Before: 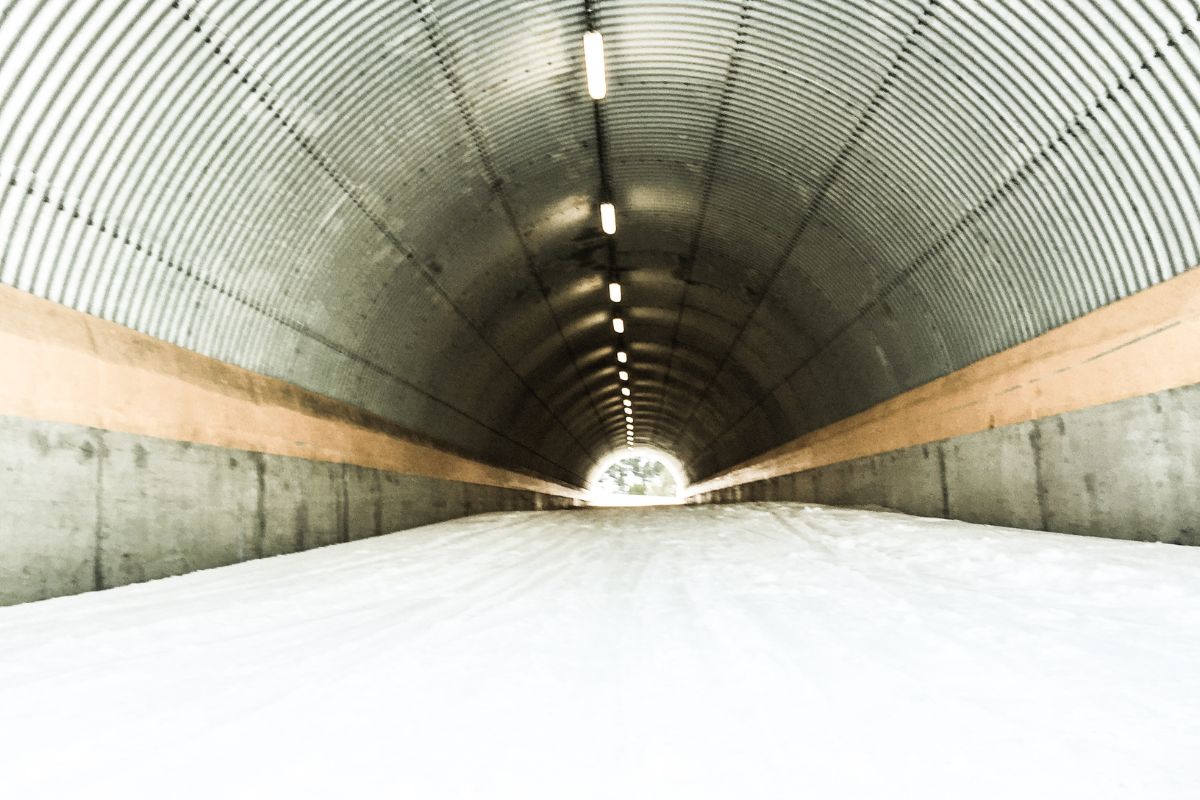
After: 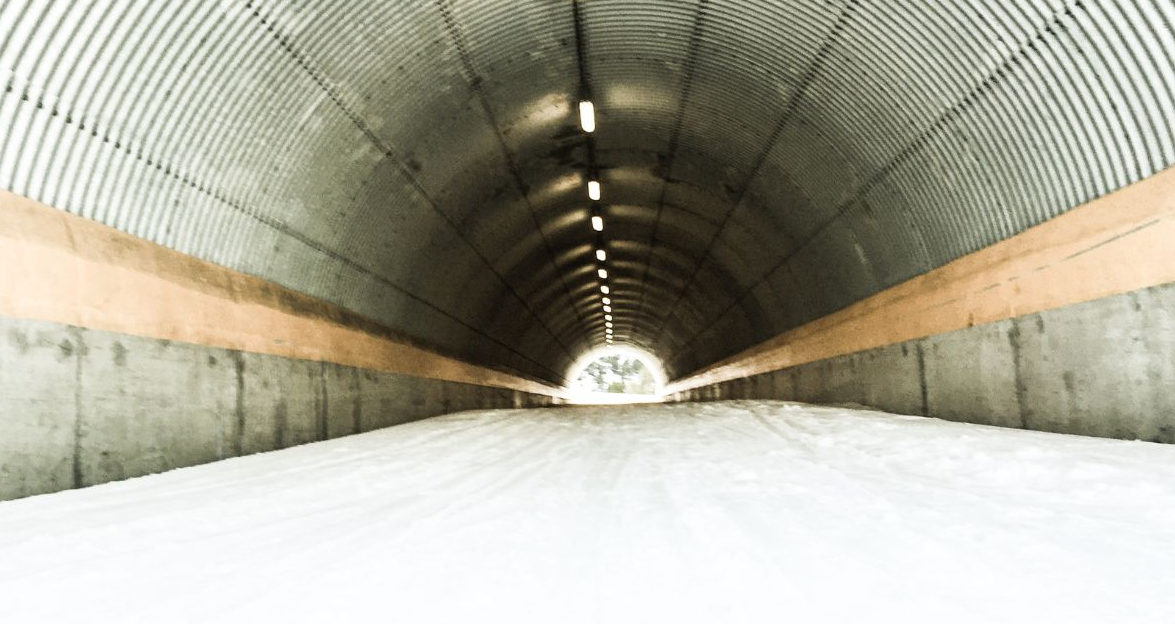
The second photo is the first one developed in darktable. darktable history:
crop and rotate: left 1.817%, top 12.869%, right 0.239%, bottom 9.095%
